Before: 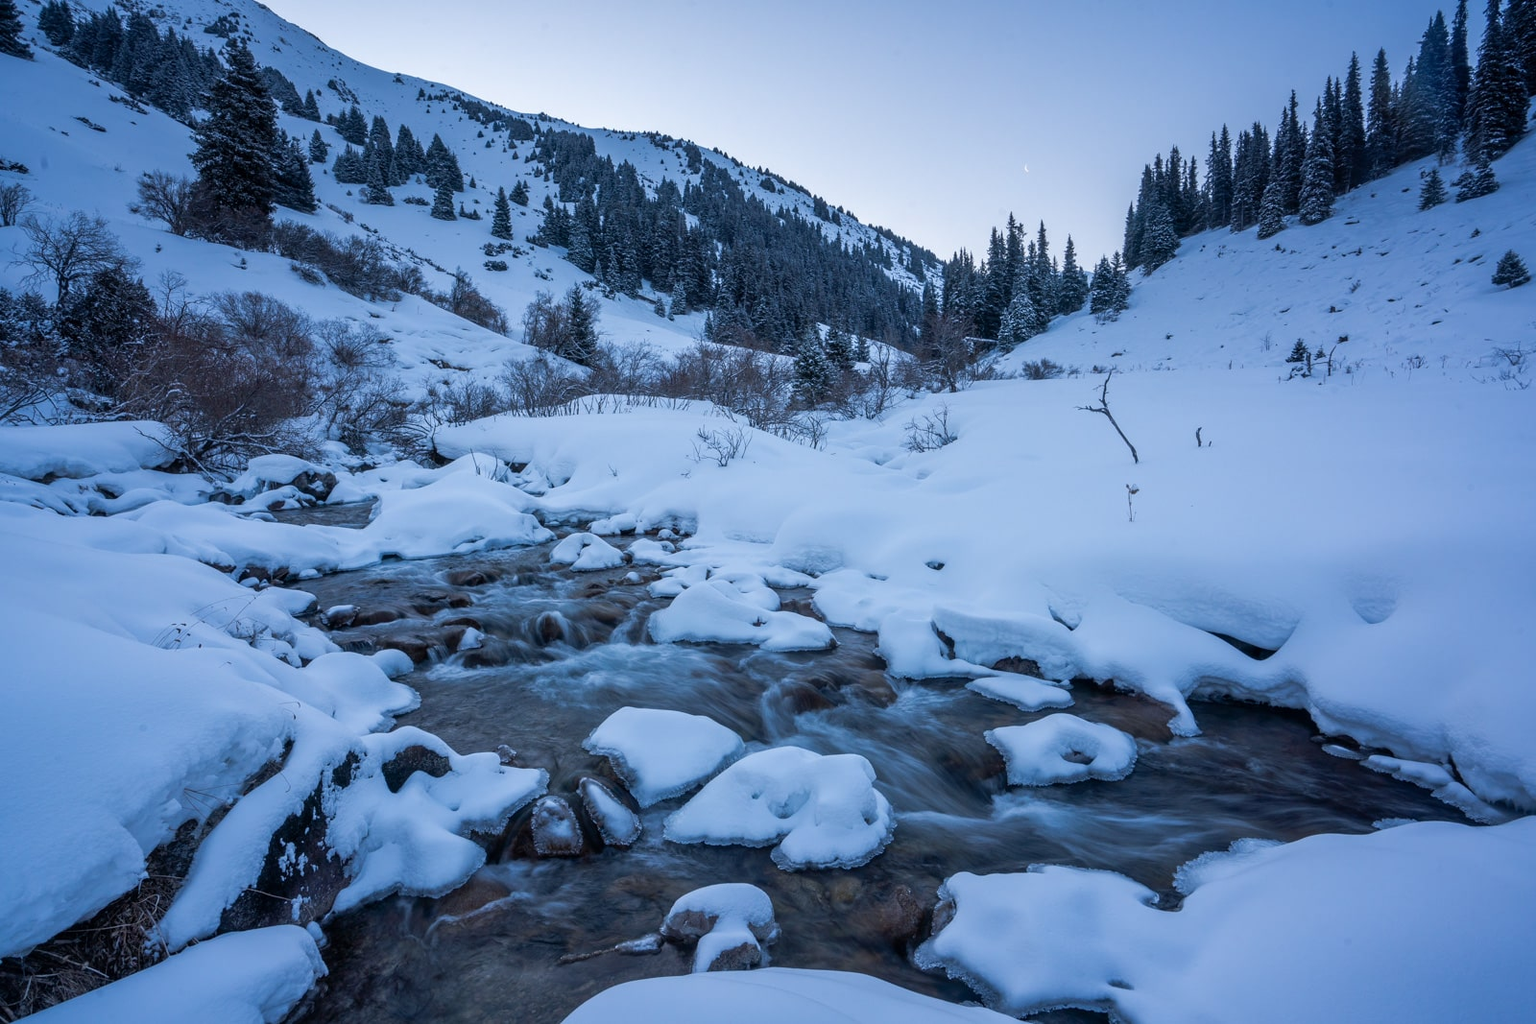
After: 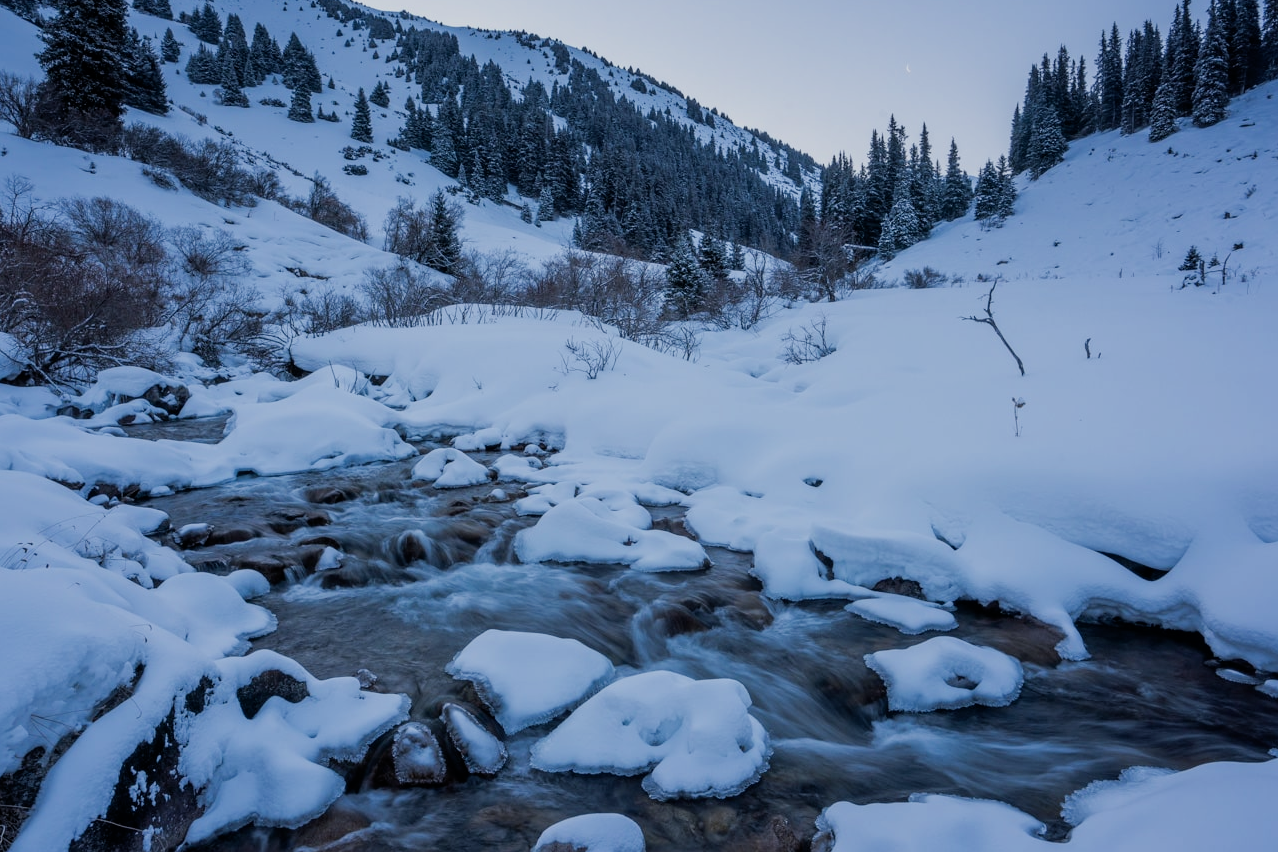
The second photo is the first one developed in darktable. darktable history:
filmic rgb: hardness 4.17
crop and rotate: left 10.071%, top 10.071%, right 10.02%, bottom 10.02%
